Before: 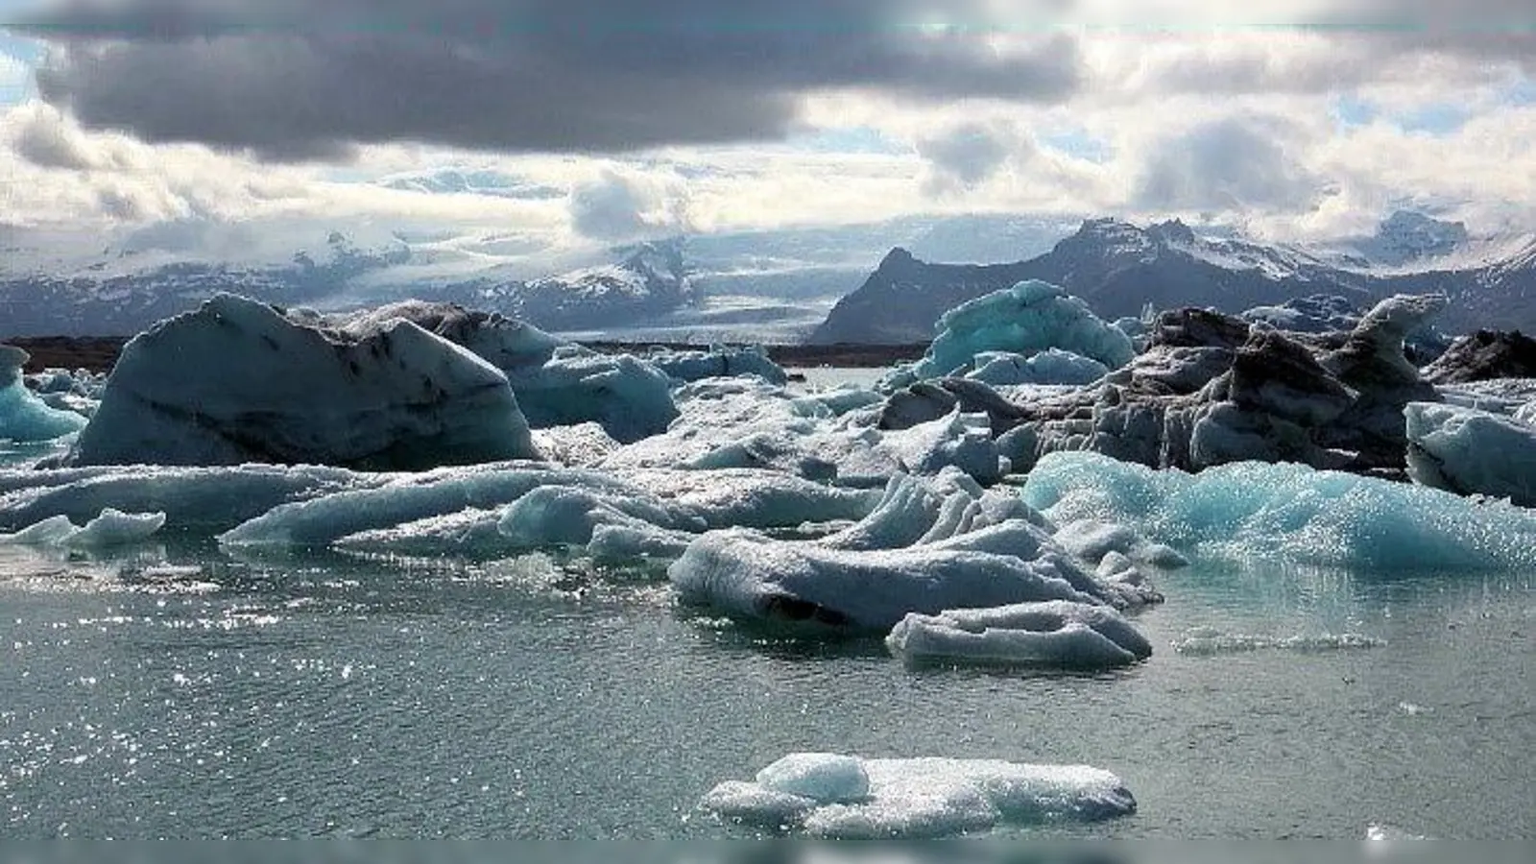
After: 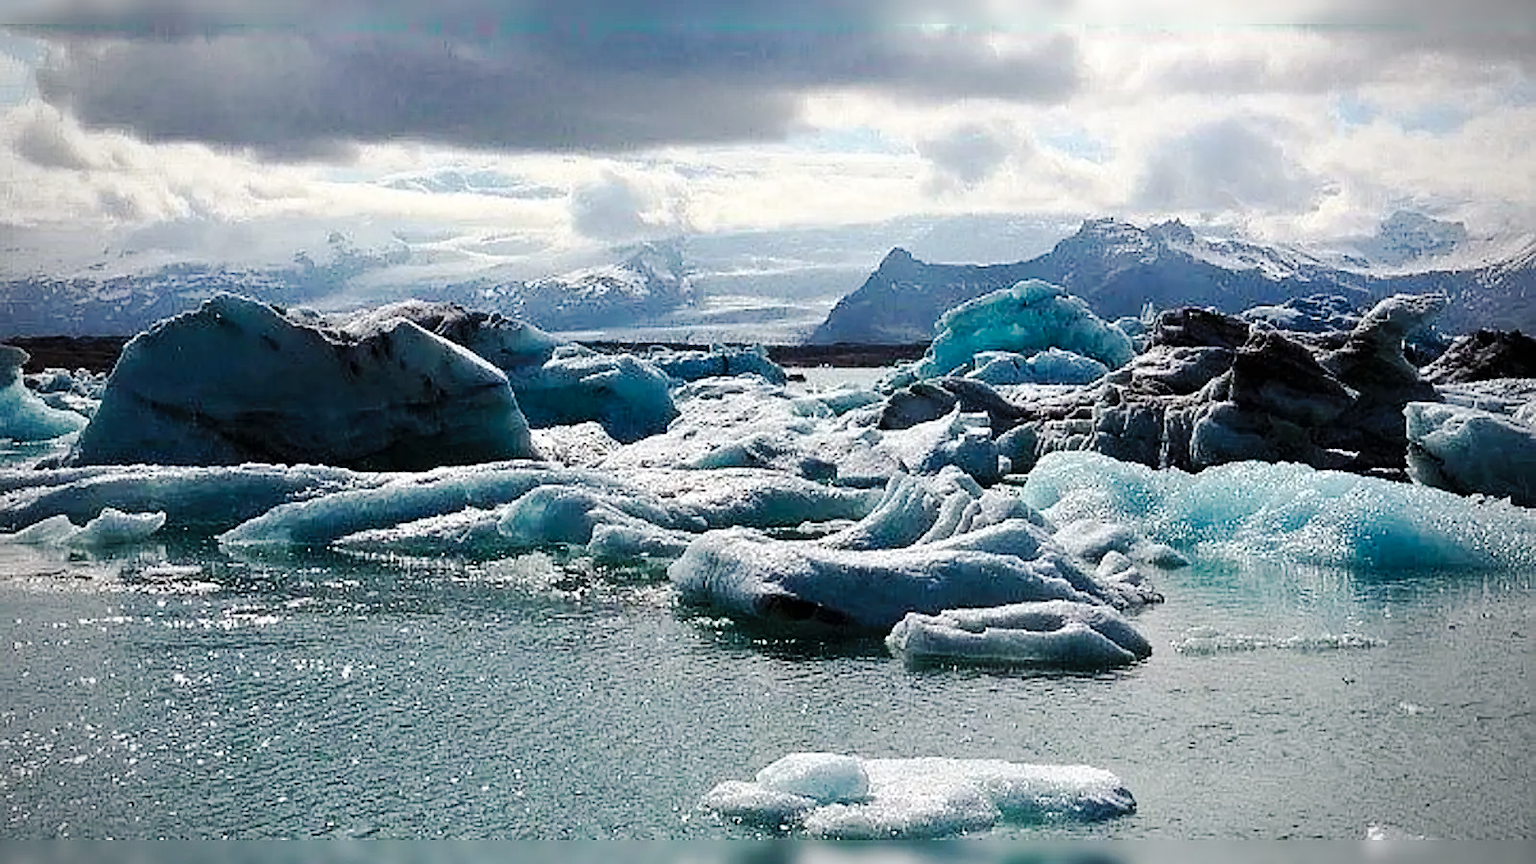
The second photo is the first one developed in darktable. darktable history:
sharpen: on, module defaults
vignetting: width/height ratio 1.094
tone curve: curves: ch0 [(0, 0) (0.003, 0.002) (0.011, 0.009) (0.025, 0.018) (0.044, 0.03) (0.069, 0.043) (0.1, 0.057) (0.136, 0.079) (0.177, 0.125) (0.224, 0.178) (0.277, 0.255) (0.335, 0.341) (0.399, 0.443) (0.468, 0.553) (0.543, 0.644) (0.623, 0.718) (0.709, 0.779) (0.801, 0.849) (0.898, 0.929) (1, 1)], preserve colors none
